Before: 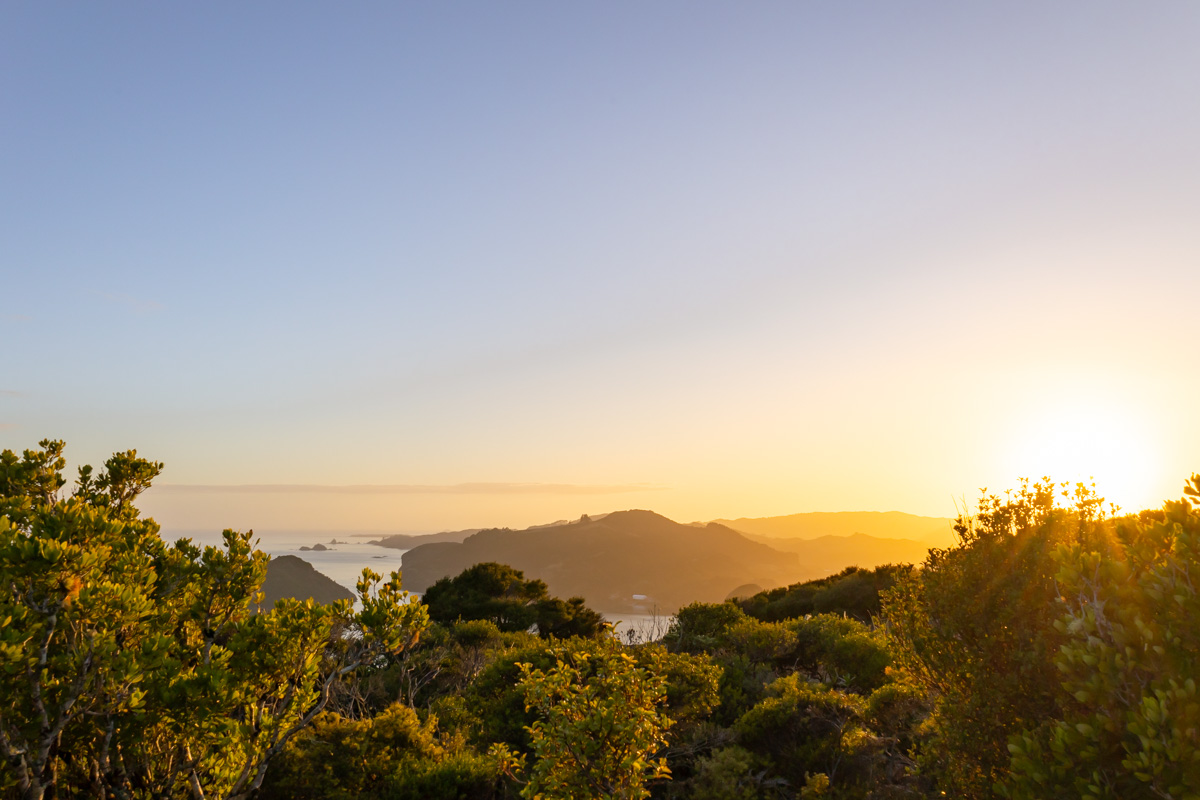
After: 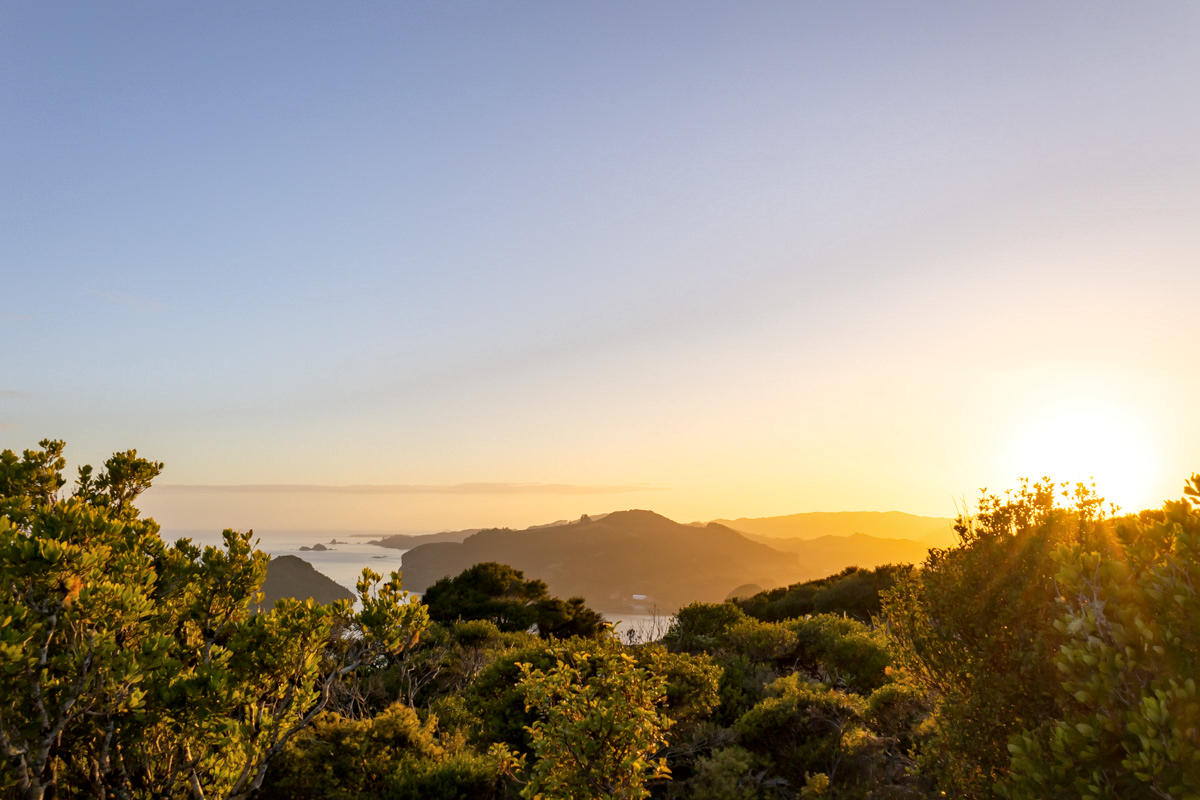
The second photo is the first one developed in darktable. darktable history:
local contrast: mode bilateral grid, contrast 20, coarseness 50, detail 139%, midtone range 0.2
